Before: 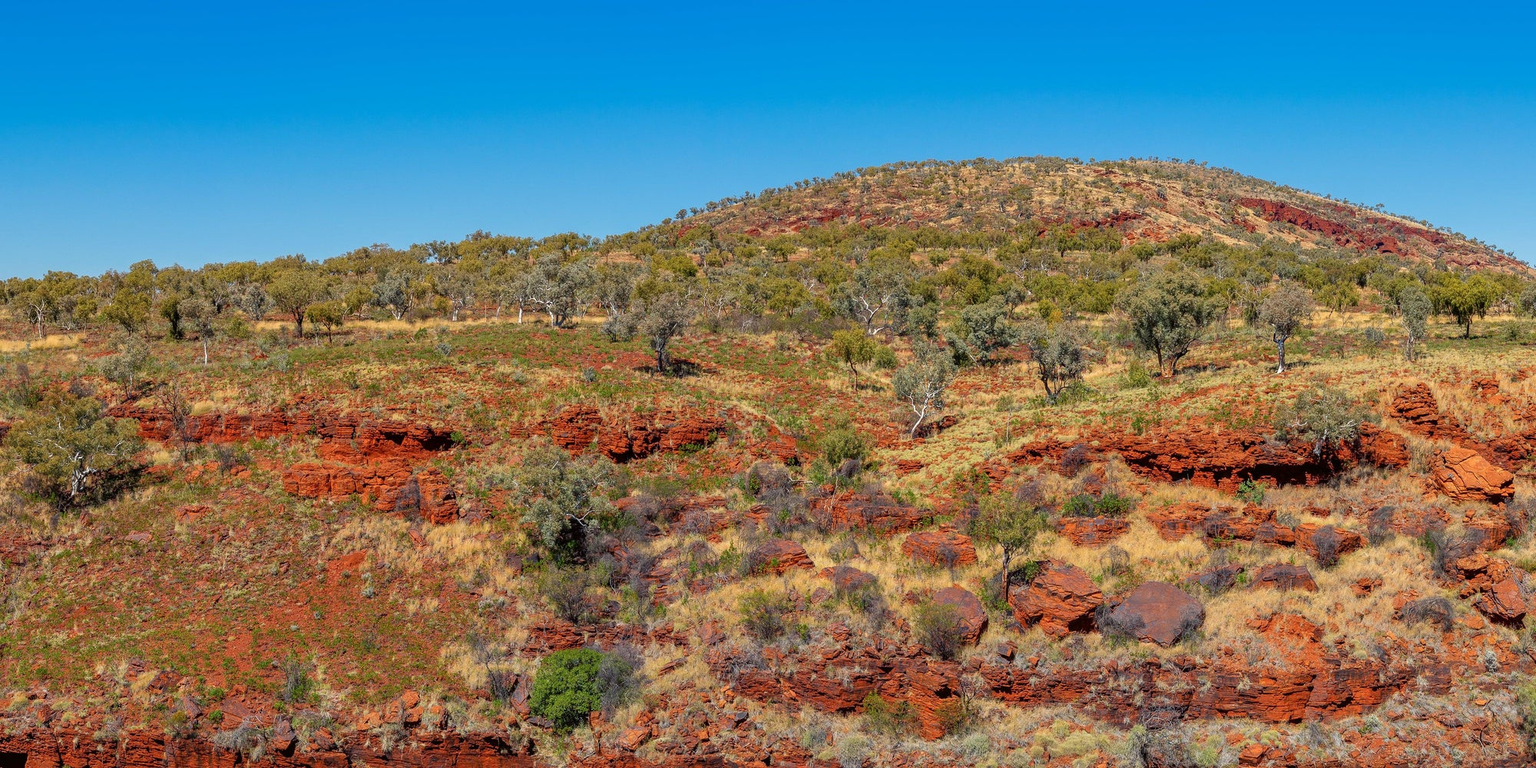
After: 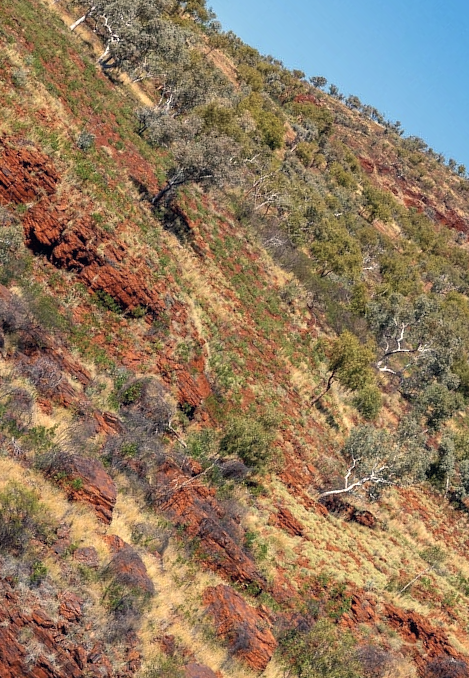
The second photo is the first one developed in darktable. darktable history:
color correction: highlights a* 2.8, highlights b* 5.01, shadows a* -1.67, shadows b* -4.82, saturation 0.773
tone equalizer: -8 EV -0.38 EV, -7 EV -0.408 EV, -6 EV -0.319 EV, -5 EV -0.254 EV, -3 EV 0.205 EV, -2 EV 0.32 EV, -1 EV 0.414 EV, +0 EV 0.431 EV, edges refinement/feathering 500, mask exposure compensation -1.57 EV, preserve details guided filter
crop and rotate: angle -45.98°, top 16.726%, right 0.988%, bottom 11.722%
